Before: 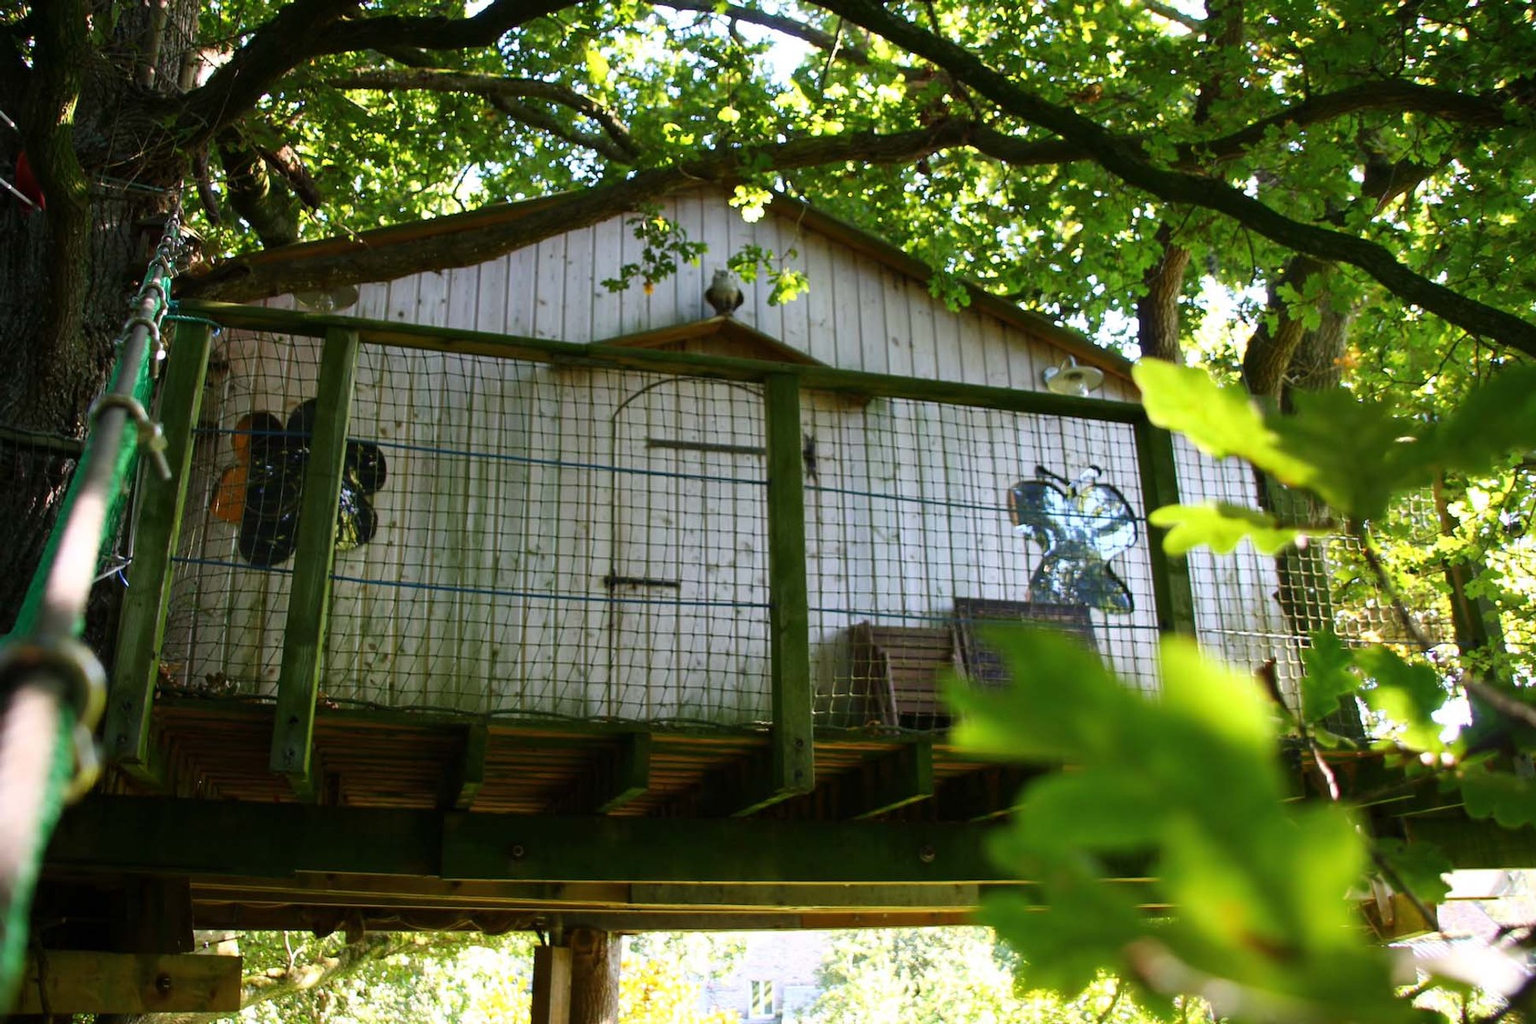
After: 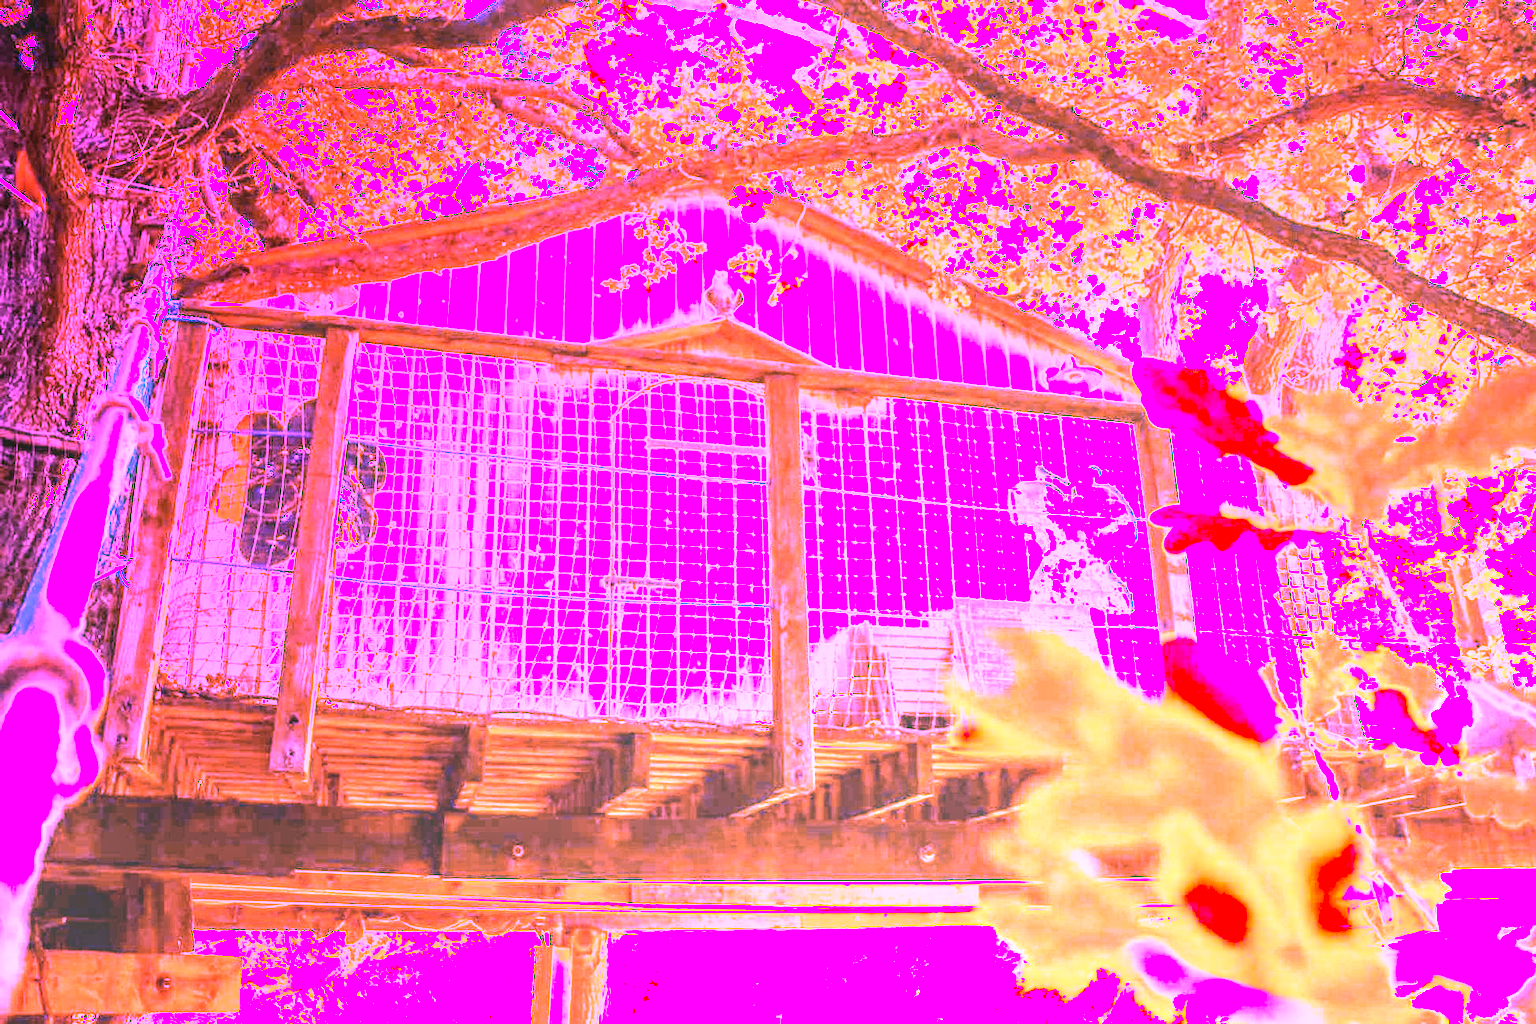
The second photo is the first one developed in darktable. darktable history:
white balance: red 8, blue 8
local contrast: detail 130%
